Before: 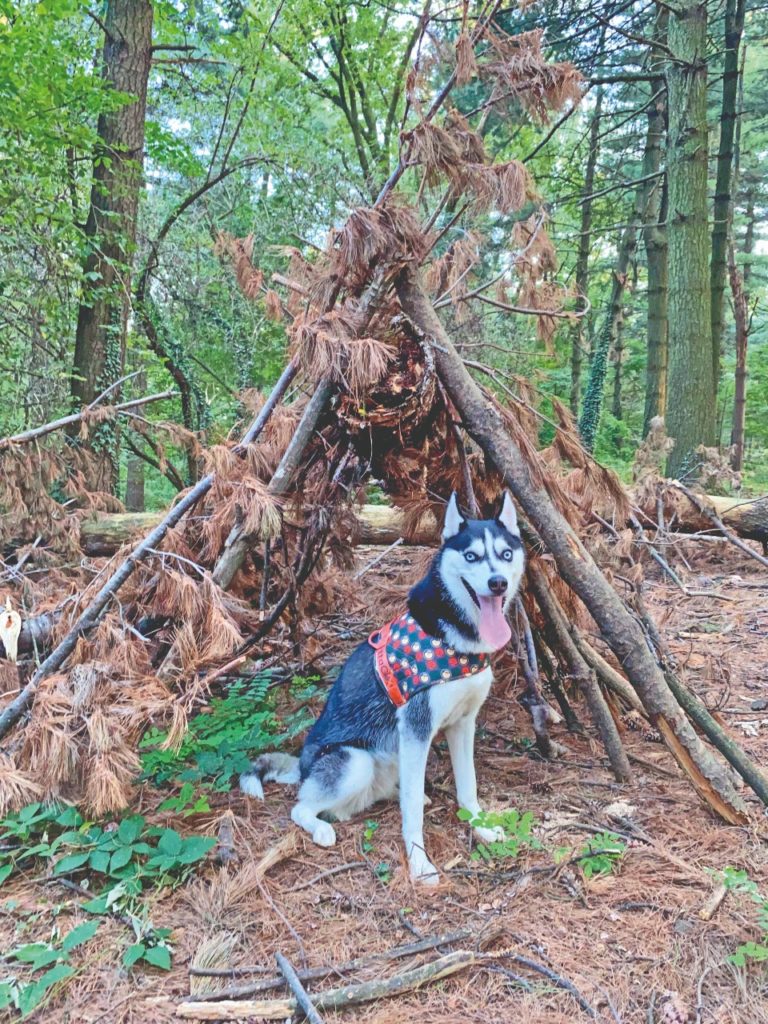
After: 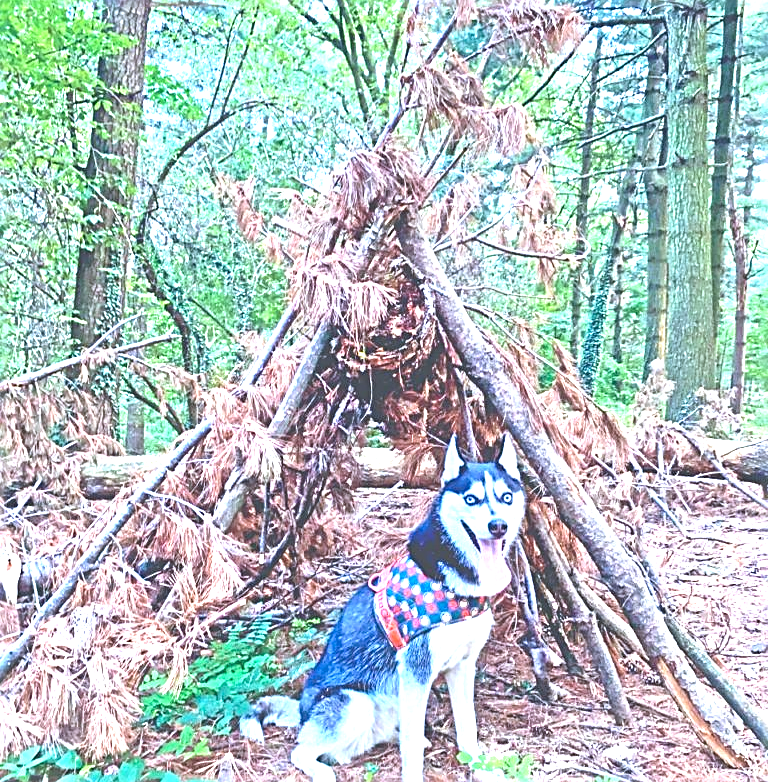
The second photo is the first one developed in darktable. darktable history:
sharpen: radius 2.672, amount 0.662
exposure: black level correction 0, exposure 1.372 EV, compensate highlight preservation false
crop: top 5.66%, bottom 17.972%
color calibration: illuminant as shot in camera, x 0.369, y 0.382, temperature 4318.25 K
